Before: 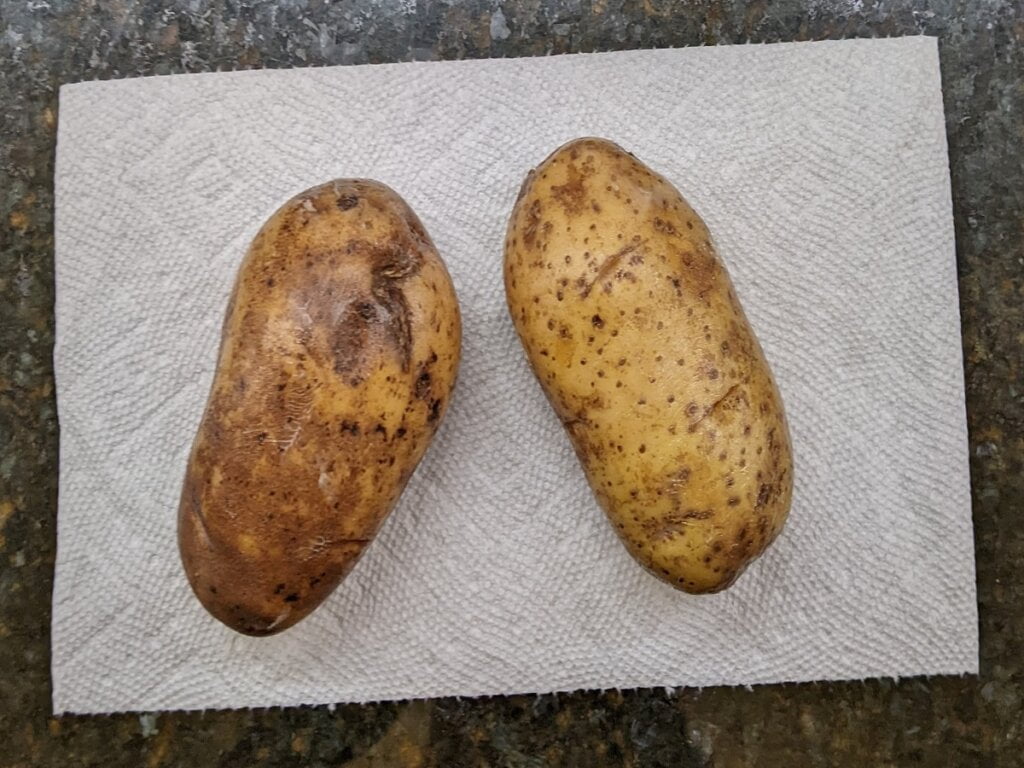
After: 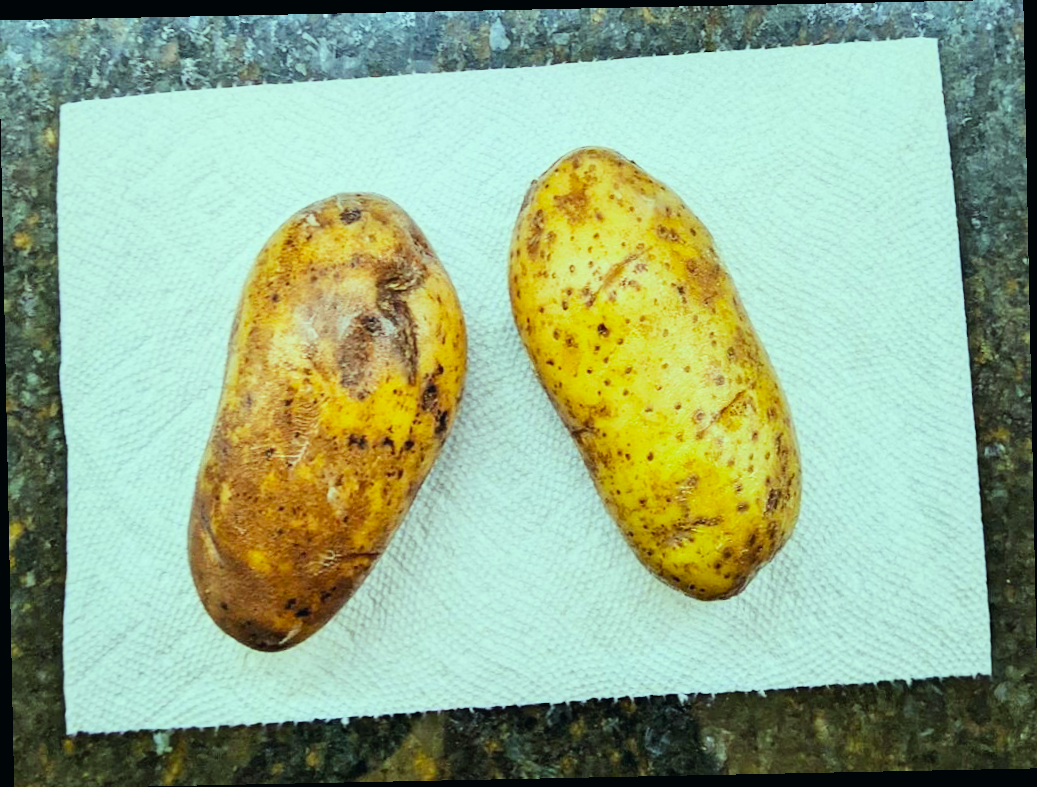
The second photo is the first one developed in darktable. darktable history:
crop and rotate: left 0.126%
filmic rgb: black relative exposure -7.5 EV, white relative exposure 5 EV, hardness 3.31, contrast 1.3, contrast in shadows safe
rotate and perspective: rotation -1.17°, automatic cropping off
color correction: saturation 1.32
exposure: black level correction -0.005, exposure 1 EV, compensate highlight preservation false
color balance rgb: shadows lift › chroma 2%, shadows lift › hue 217.2°, power › hue 60°, highlights gain › chroma 1%, highlights gain › hue 69.6°, global offset › luminance -0.5%, perceptual saturation grading › global saturation 15%, global vibrance 15%
color balance: mode lift, gamma, gain (sRGB), lift [0.997, 0.979, 1.021, 1.011], gamma [1, 1.084, 0.916, 0.998], gain [1, 0.87, 1.13, 1.101], contrast 4.55%, contrast fulcrum 38.24%, output saturation 104.09%
